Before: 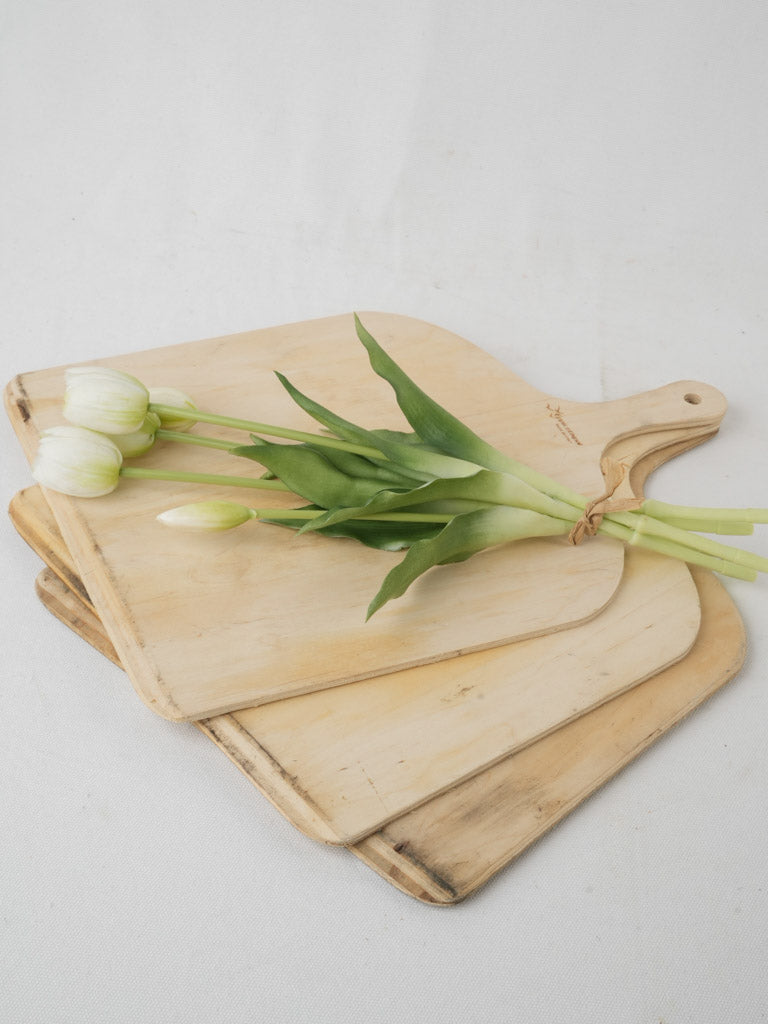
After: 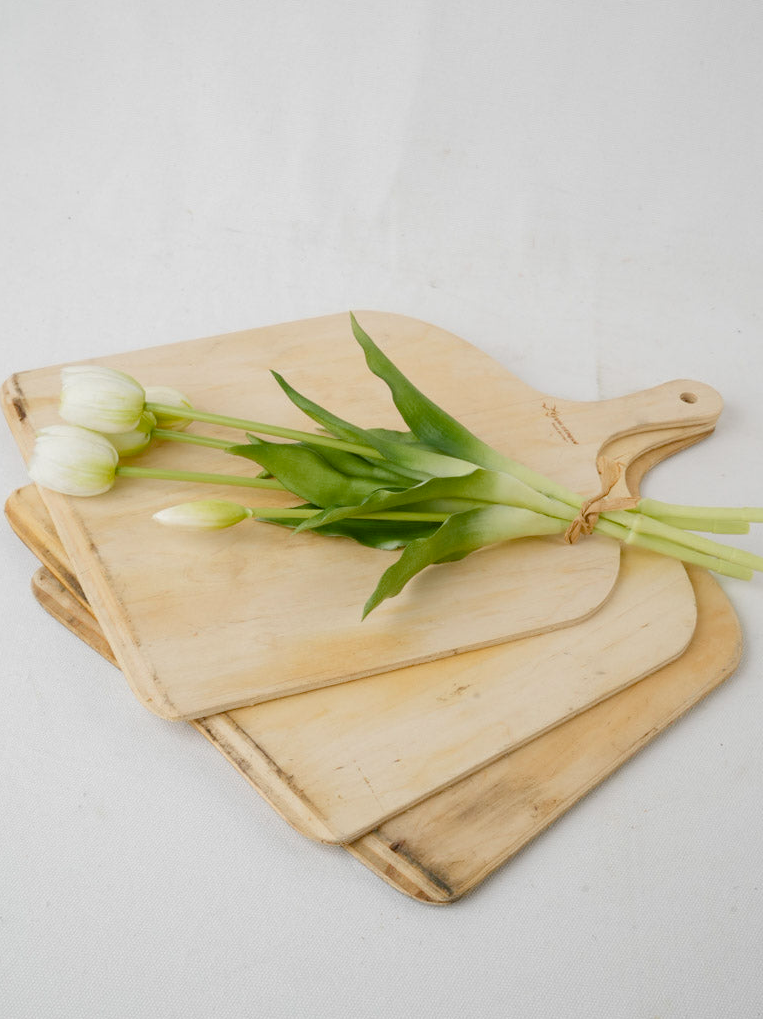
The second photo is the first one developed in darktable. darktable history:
crop and rotate: left 0.614%, top 0.179%, bottom 0.309%
color balance rgb: perceptual saturation grading › global saturation 35%, perceptual saturation grading › highlights -30%, perceptual saturation grading › shadows 35%, perceptual brilliance grading › global brilliance 3%, perceptual brilliance grading › highlights -3%, perceptual brilliance grading › shadows 3%
